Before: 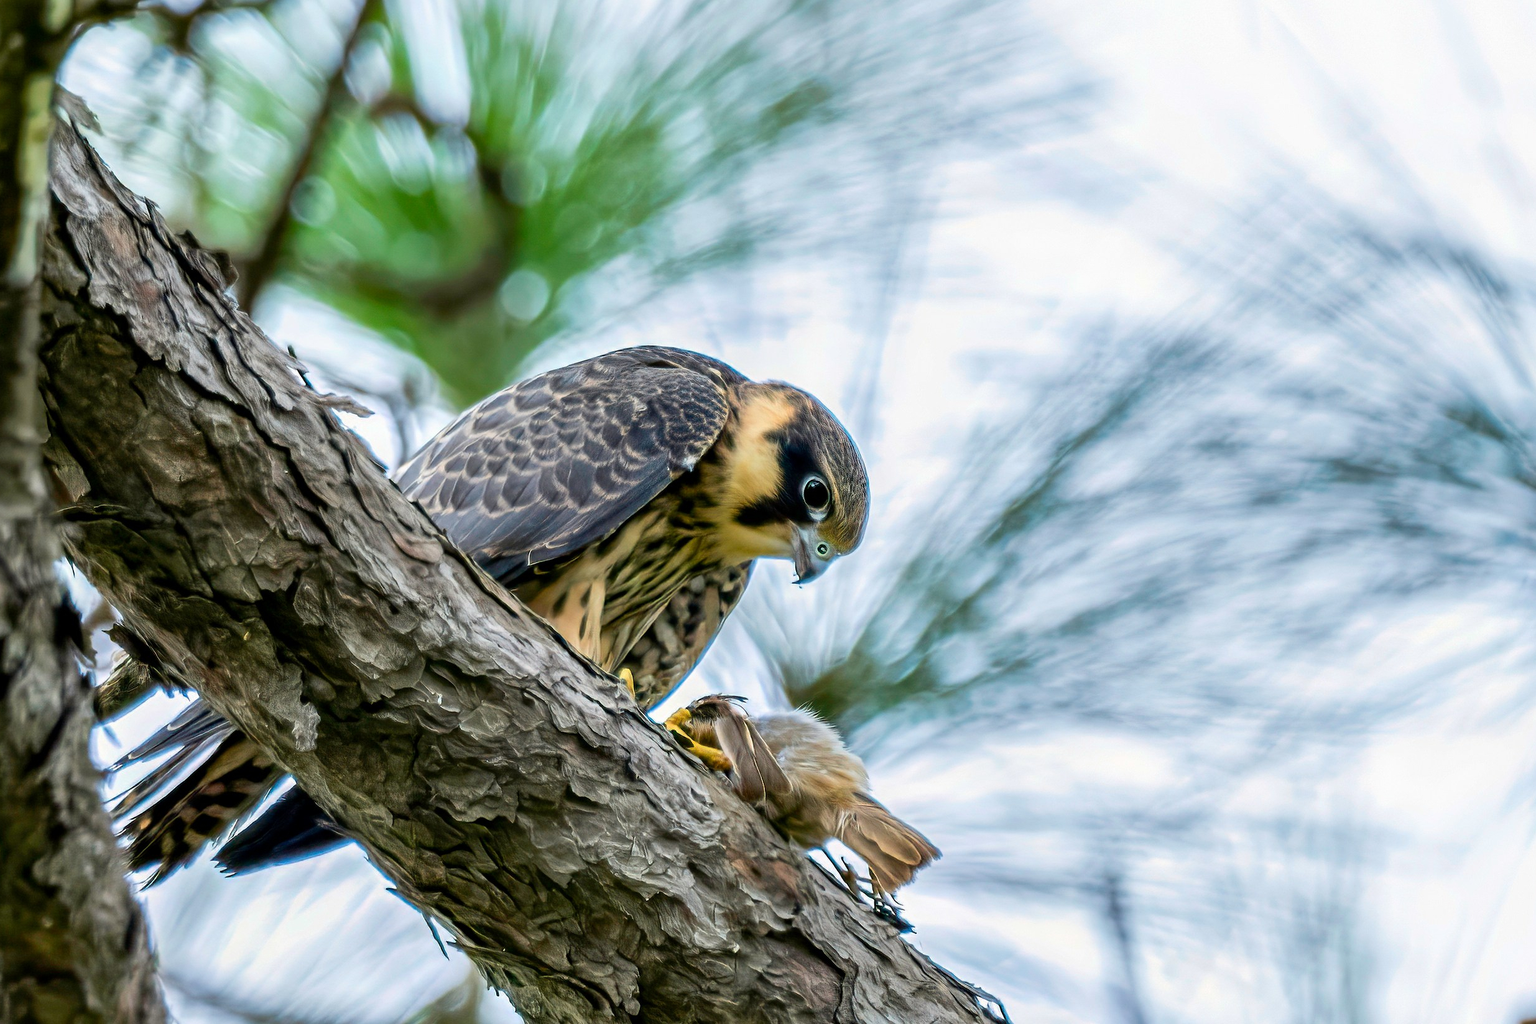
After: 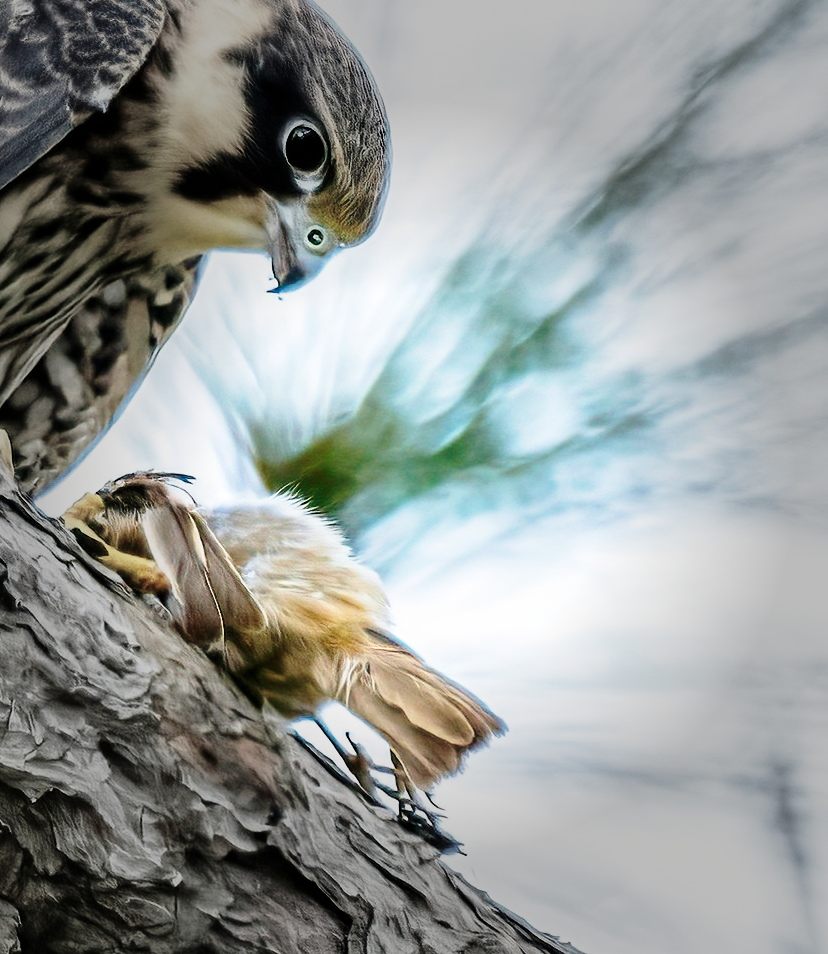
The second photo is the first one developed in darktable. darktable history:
base curve: curves: ch0 [(0, 0) (0.036, 0.037) (0.121, 0.228) (0.46, 0.76) (0.859, 0.983) (1, 1)], preserve colors none
crop: left 40.795%, top 39.273%, right 25.645%, bottom 2.796%
vignetting: fall-off start 40.03%, fall-off radius 39.9%, saturation -0.658, center (0, 0.006)
exposure: exposure -0.055 EV, compensate highlight preservation false
